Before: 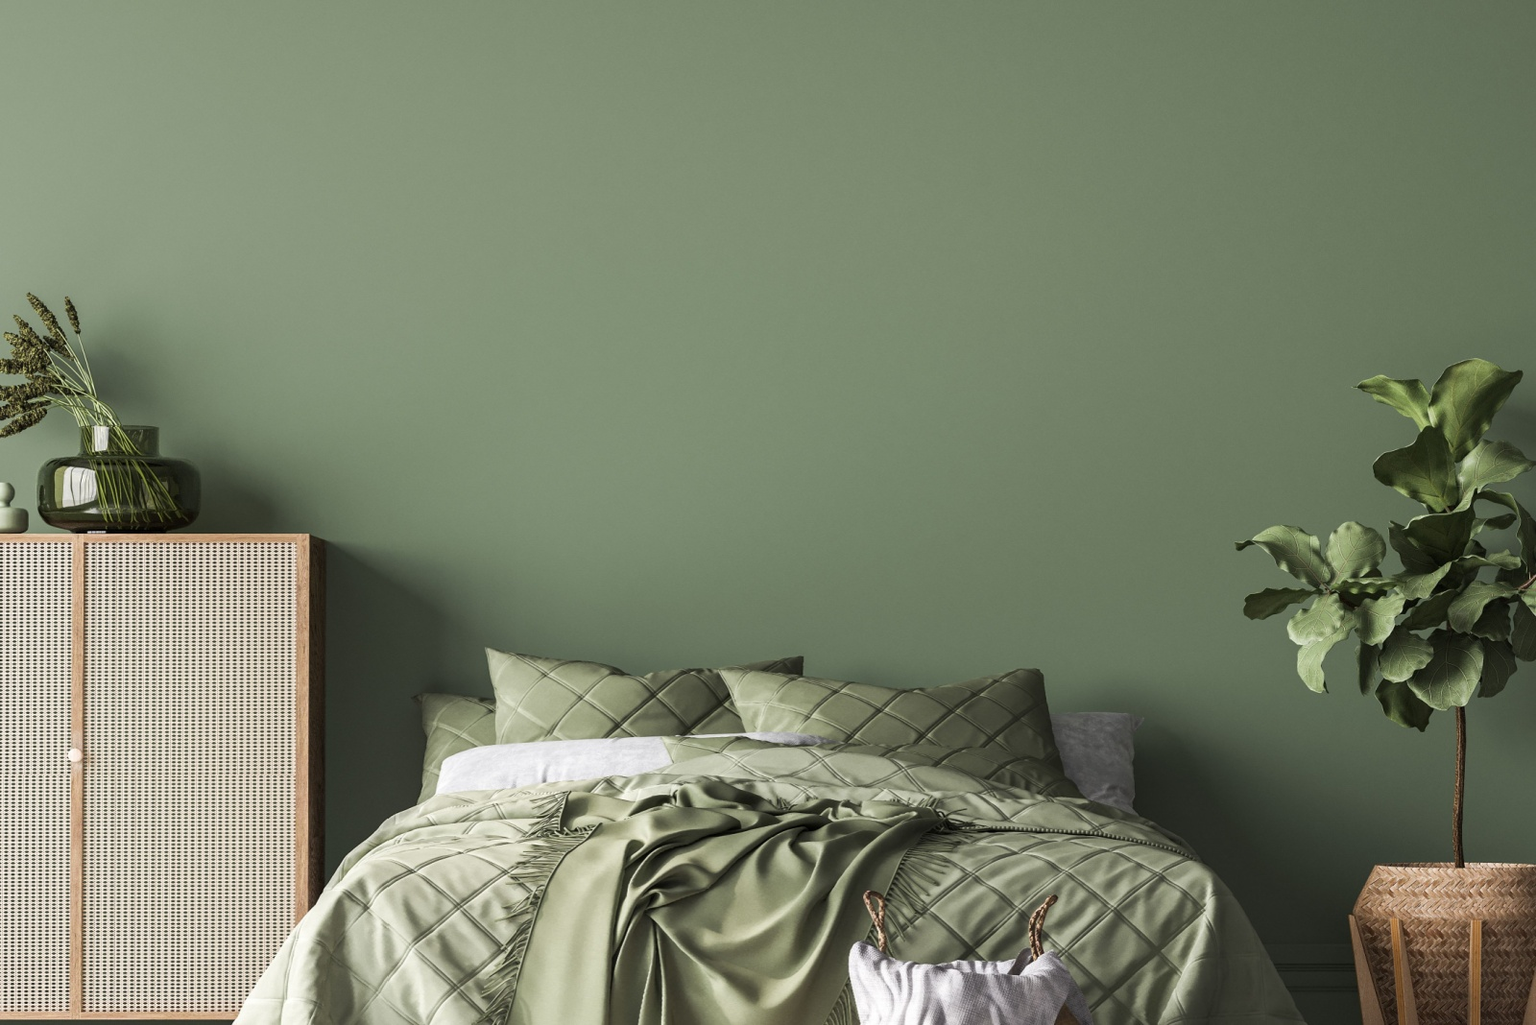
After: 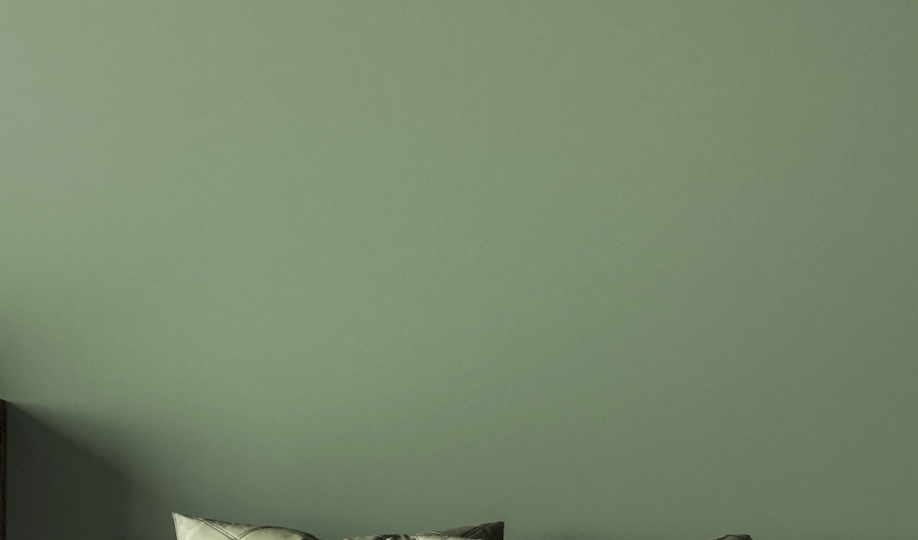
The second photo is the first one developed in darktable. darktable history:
levels: levels [0.062, 0.494, 0.925]
crop: left 20.84%, top 15.222%, right 21.742%, bottom 34.147%
shadows and highlights: shadows 25.17, highlights -25.85
local contrast: highlights 106%, shadows 103%, detail 119%, midtone range 0.2
